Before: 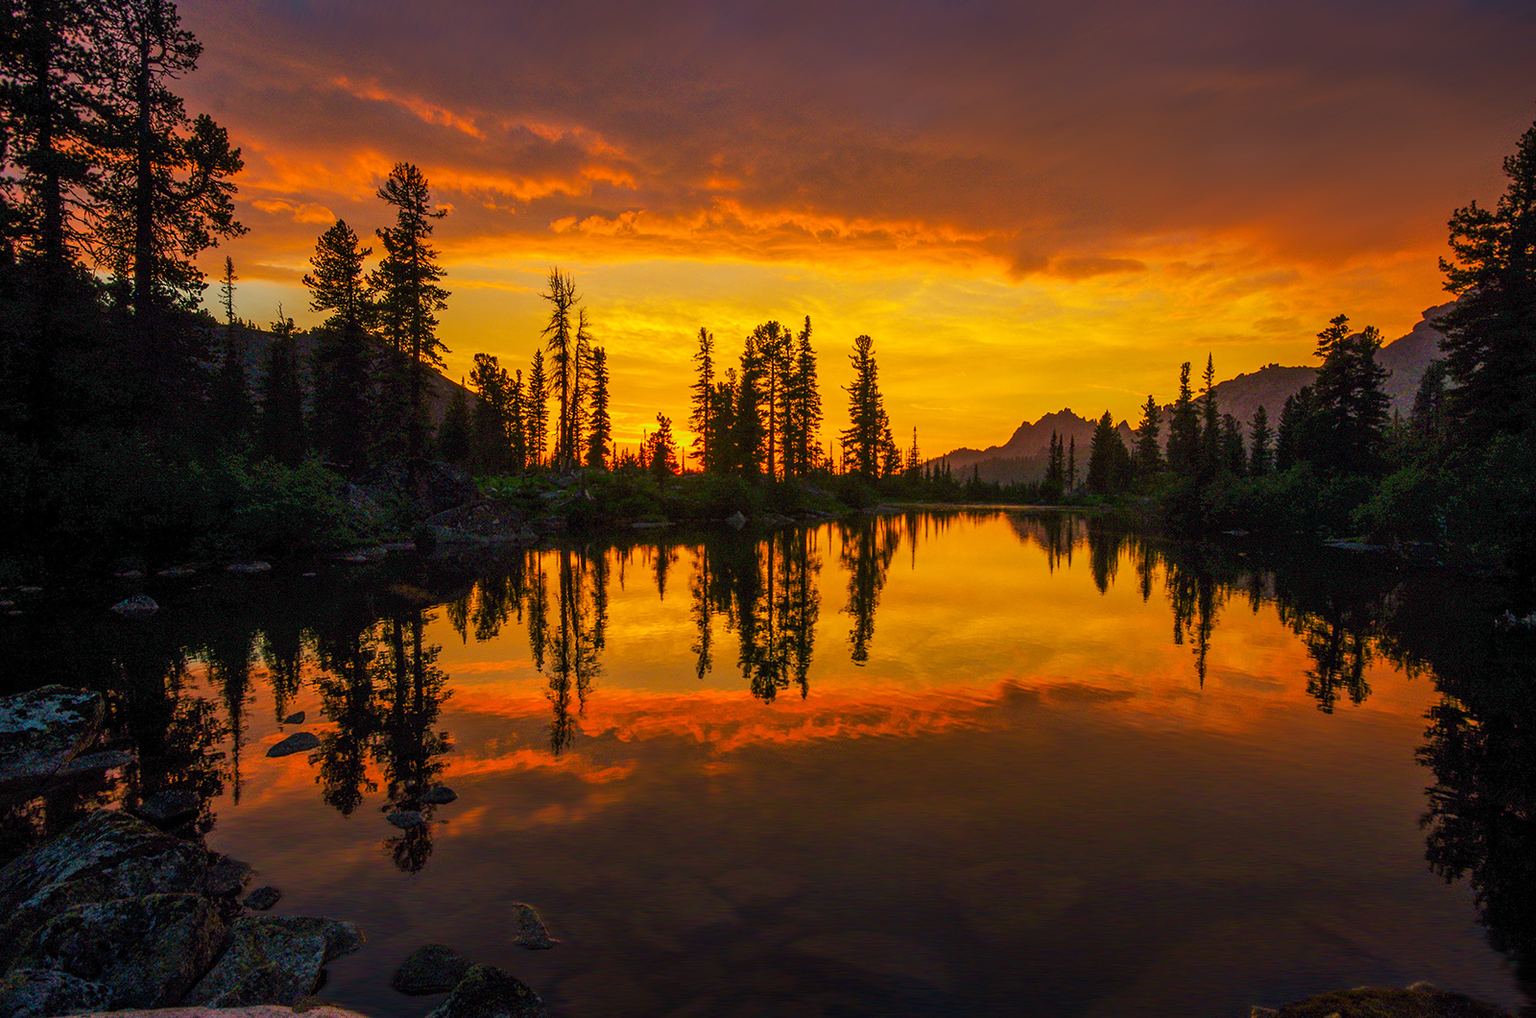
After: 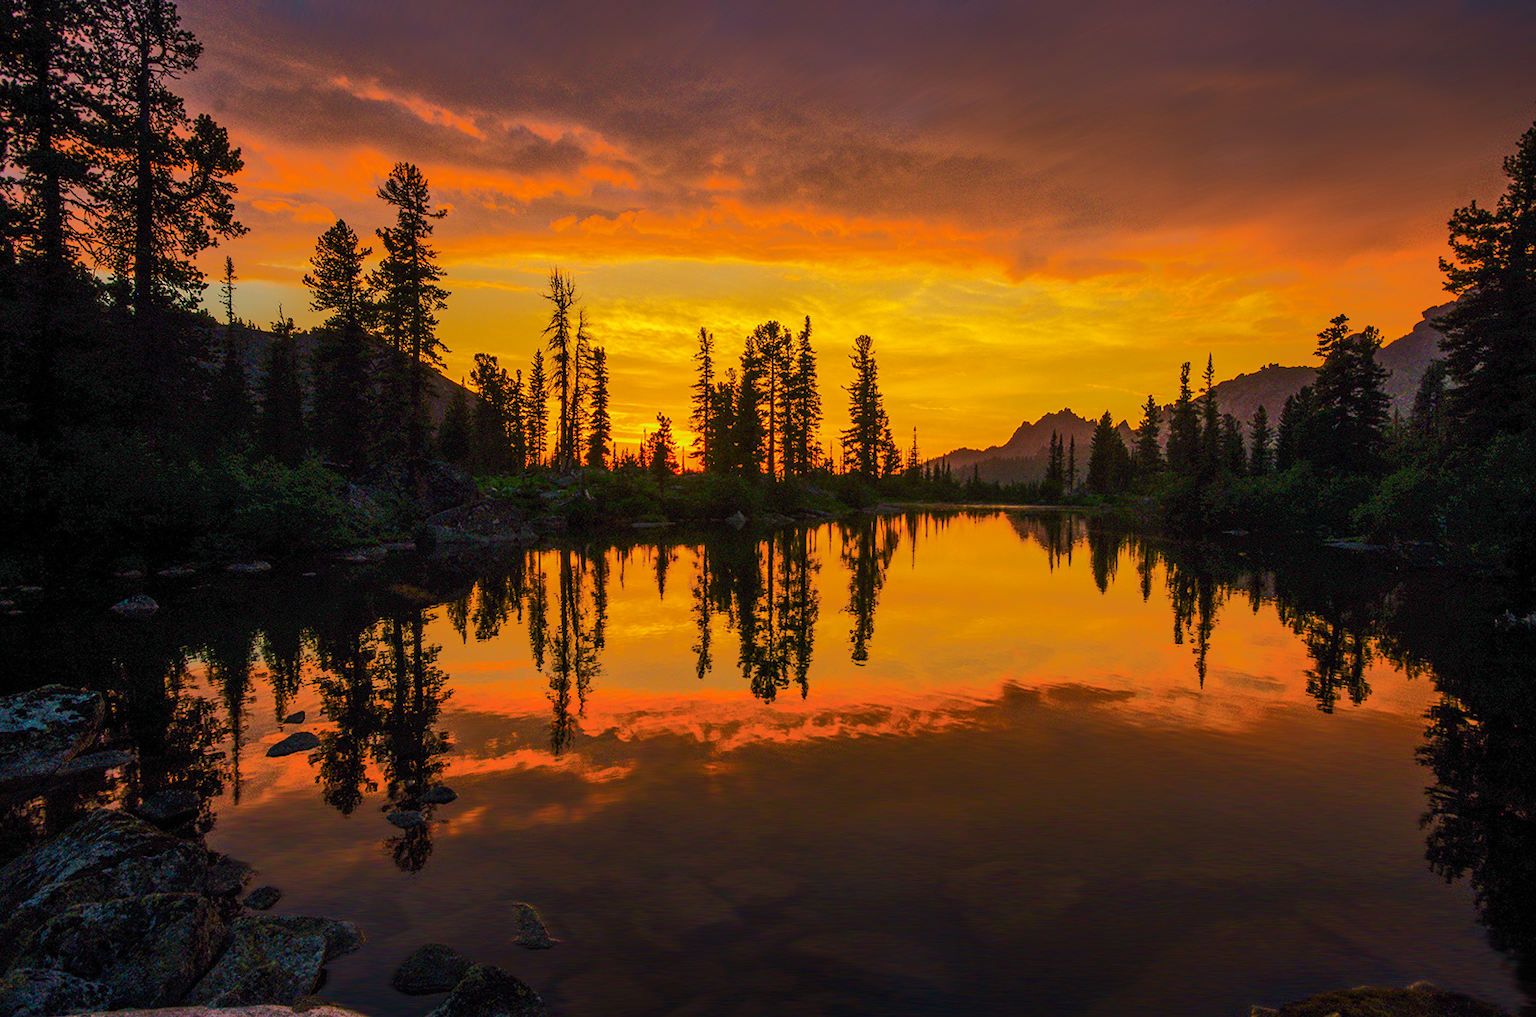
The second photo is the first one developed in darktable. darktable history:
tone curve: curves: ch0 [(0, 0) (0.003, 0.005) (0.011, 0.012) (0.025, 0.026) (0.044, 0.046) (0.069, 0.071) (0.1, 0.098) (0.136, 0.135) (0.177, 0.178) (0.224, 0.217) (0.277, 0.274) (0.335, 0.335) (0.399, 0.442) (0.468, 0.543) (0.543, 0.6) (0.623, 0.628) (0.709, 0.679) (0.801, 0.782) (0.898, 0.904) (1, 1)], color space Lab, independent channels, preserve colors none
exposure: compensate exposure bias true, compensate highlight preservation false
